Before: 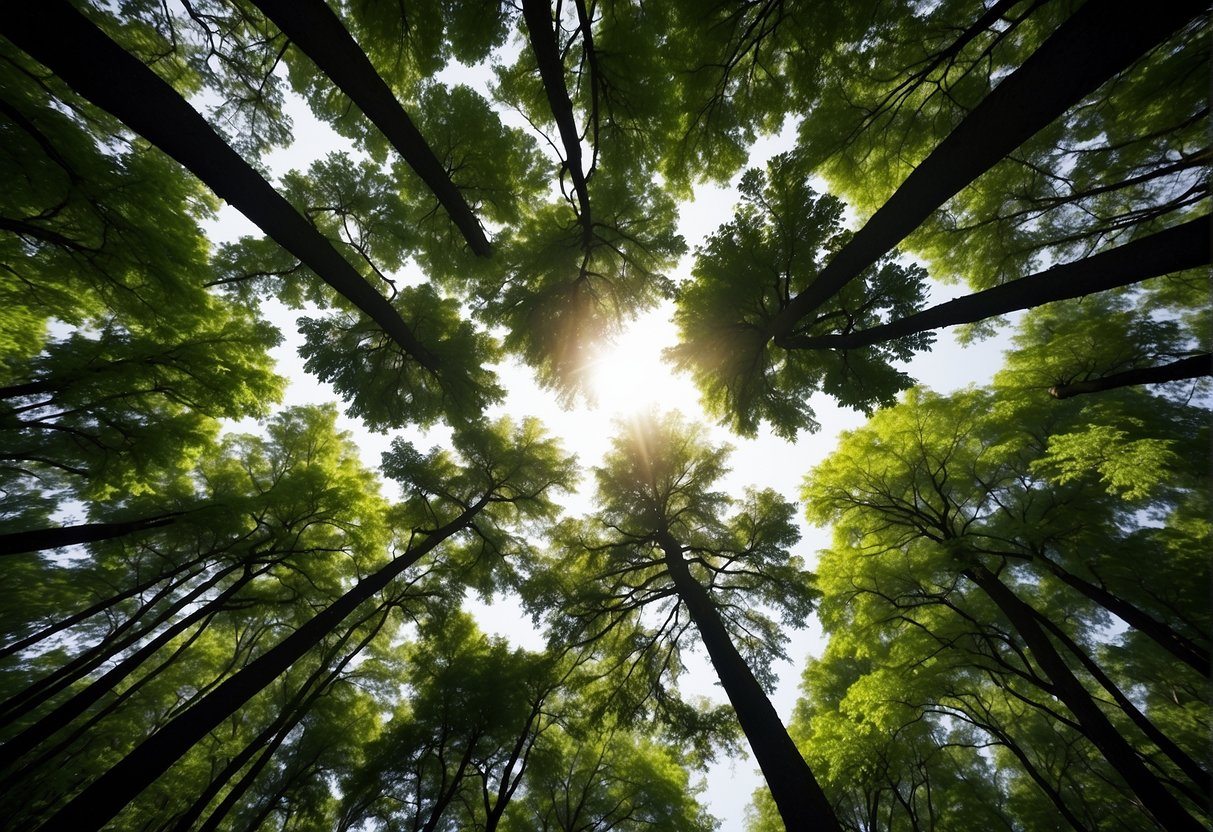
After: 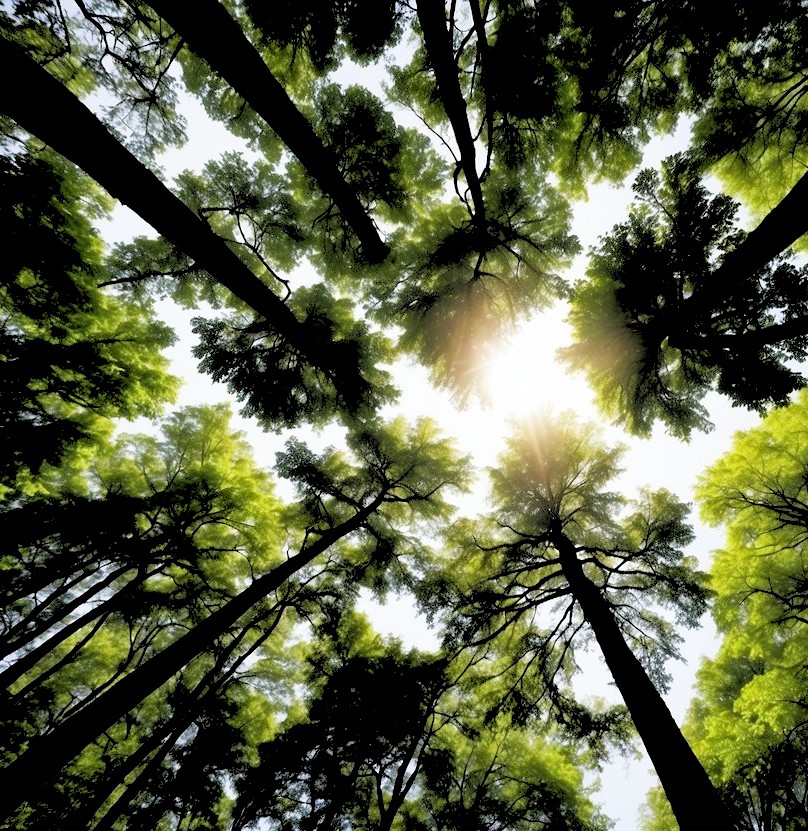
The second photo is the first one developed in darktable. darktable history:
crop and rotate: left 8.786%, right 24.548%
rgb levels: levels [[0.027, 0.429, 0.996], [0, 0.5, 1], [0, 0.5, 1]]
